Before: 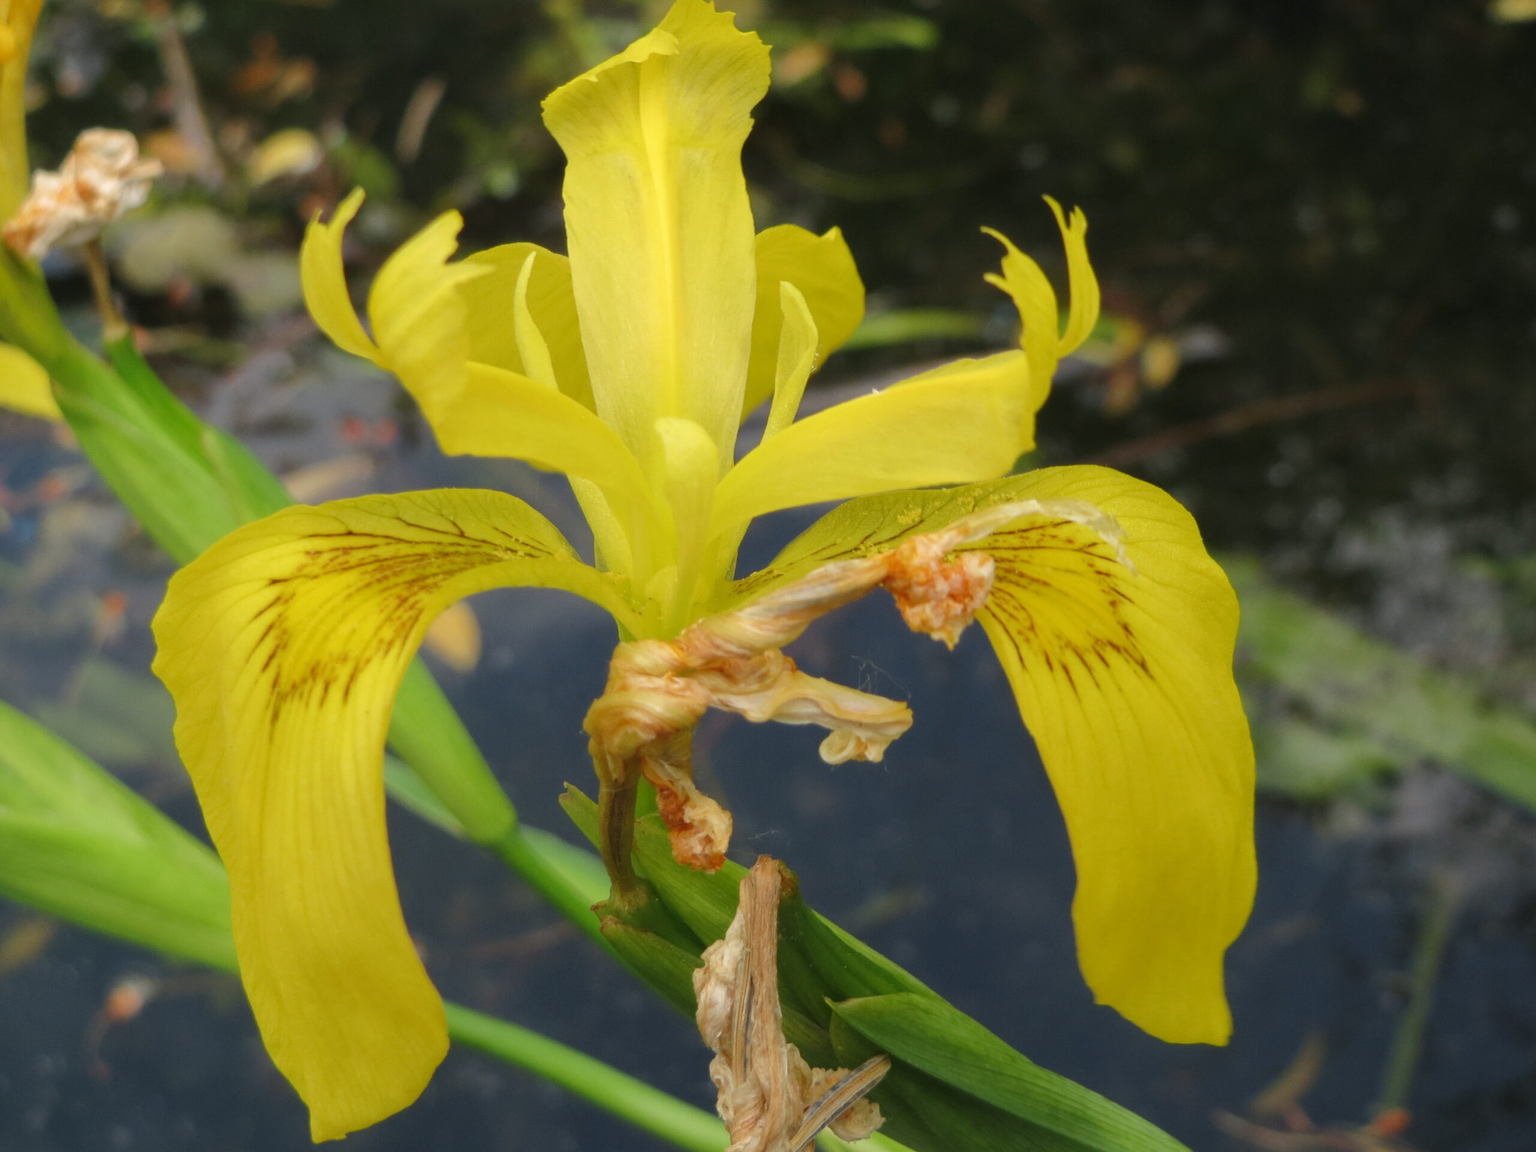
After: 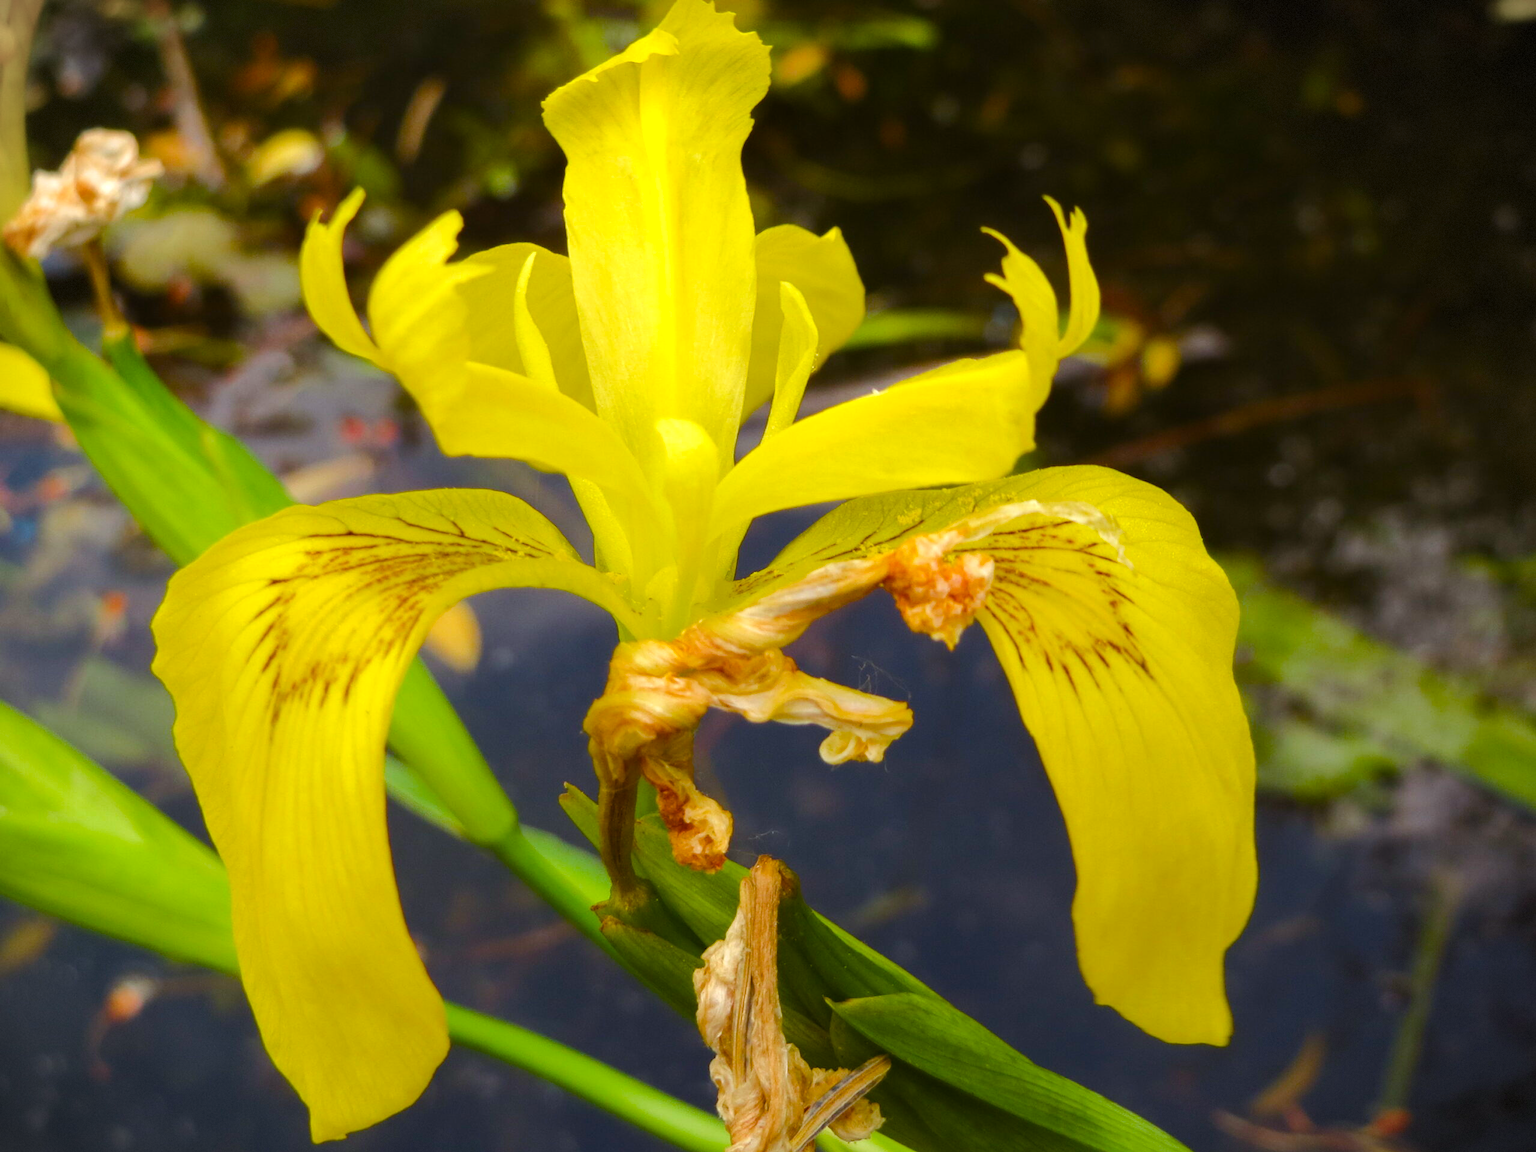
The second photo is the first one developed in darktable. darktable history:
color balance rgb: shadows lift › chroma 4.611%, shadows lift › hue 24.19°, highlights gain › chroma 0.156%, highlights gain › hue 332.66°, perceptual saturation grading › global saturation 20%, perceptual saturation grading › highlights -25.506%, perceptual saturation grading › shadows 49.299%, perceptual brilliance grading › highlights 5.866%, perceptual brilliance grading › mid-tones 17.839%, perceptual brilliance grading › shadows -5.243%, global vibrance 35.005%, contrast 9.649%
vignetting: fall-off start 97.23%, width/height ratio 1.18, dithering 8-bit output
